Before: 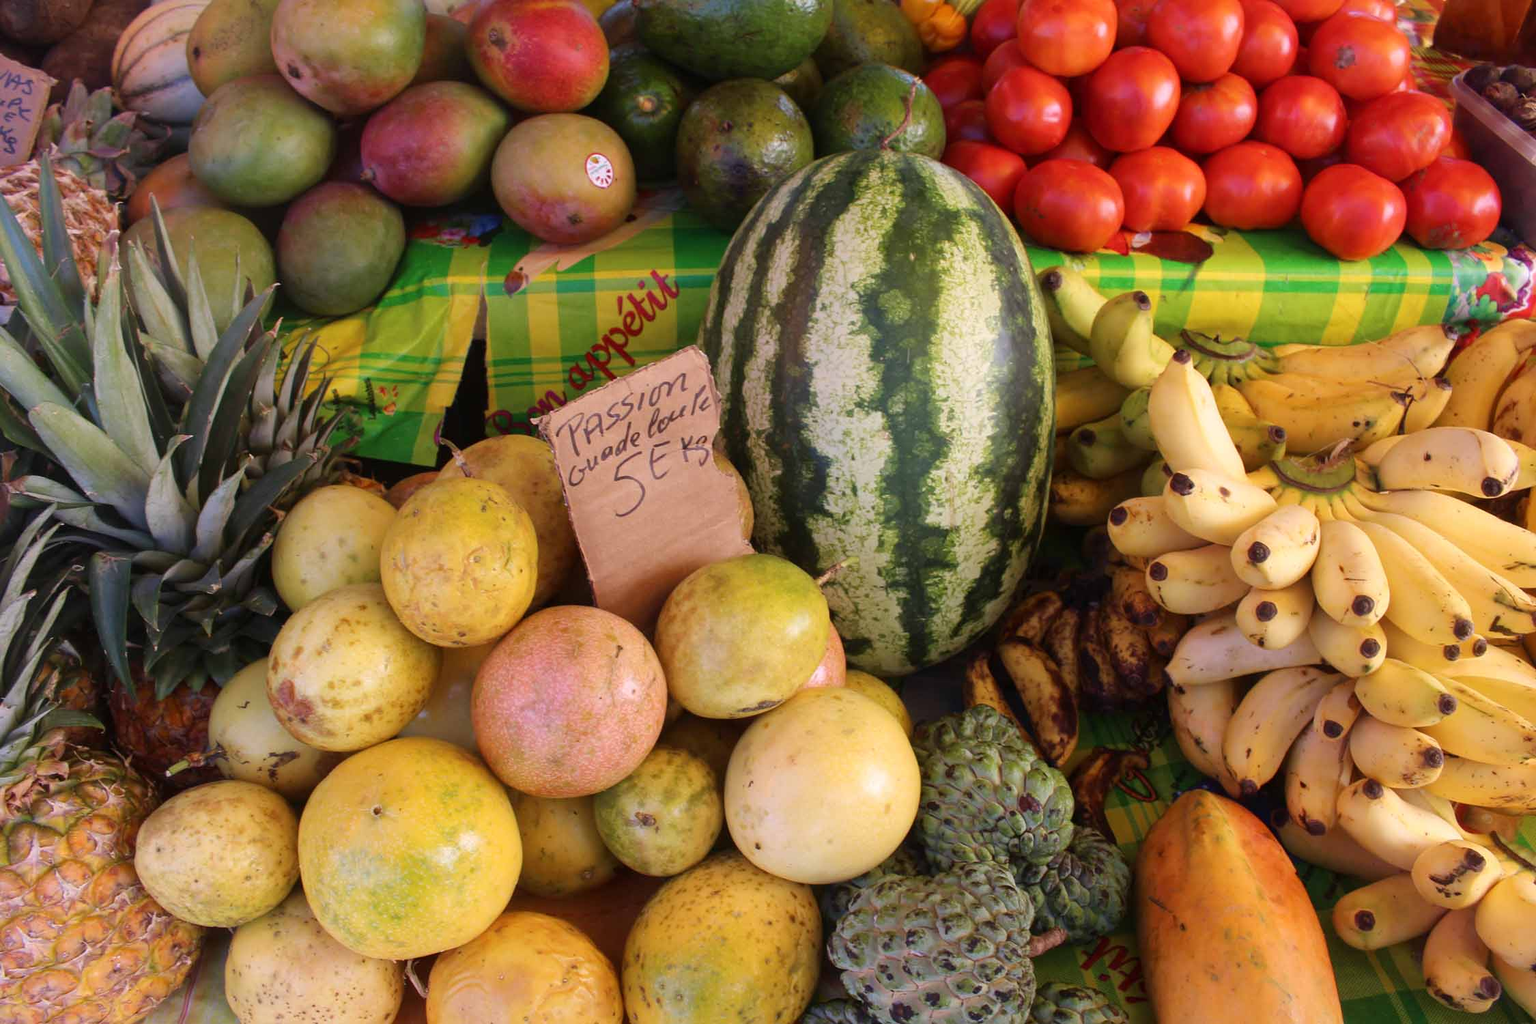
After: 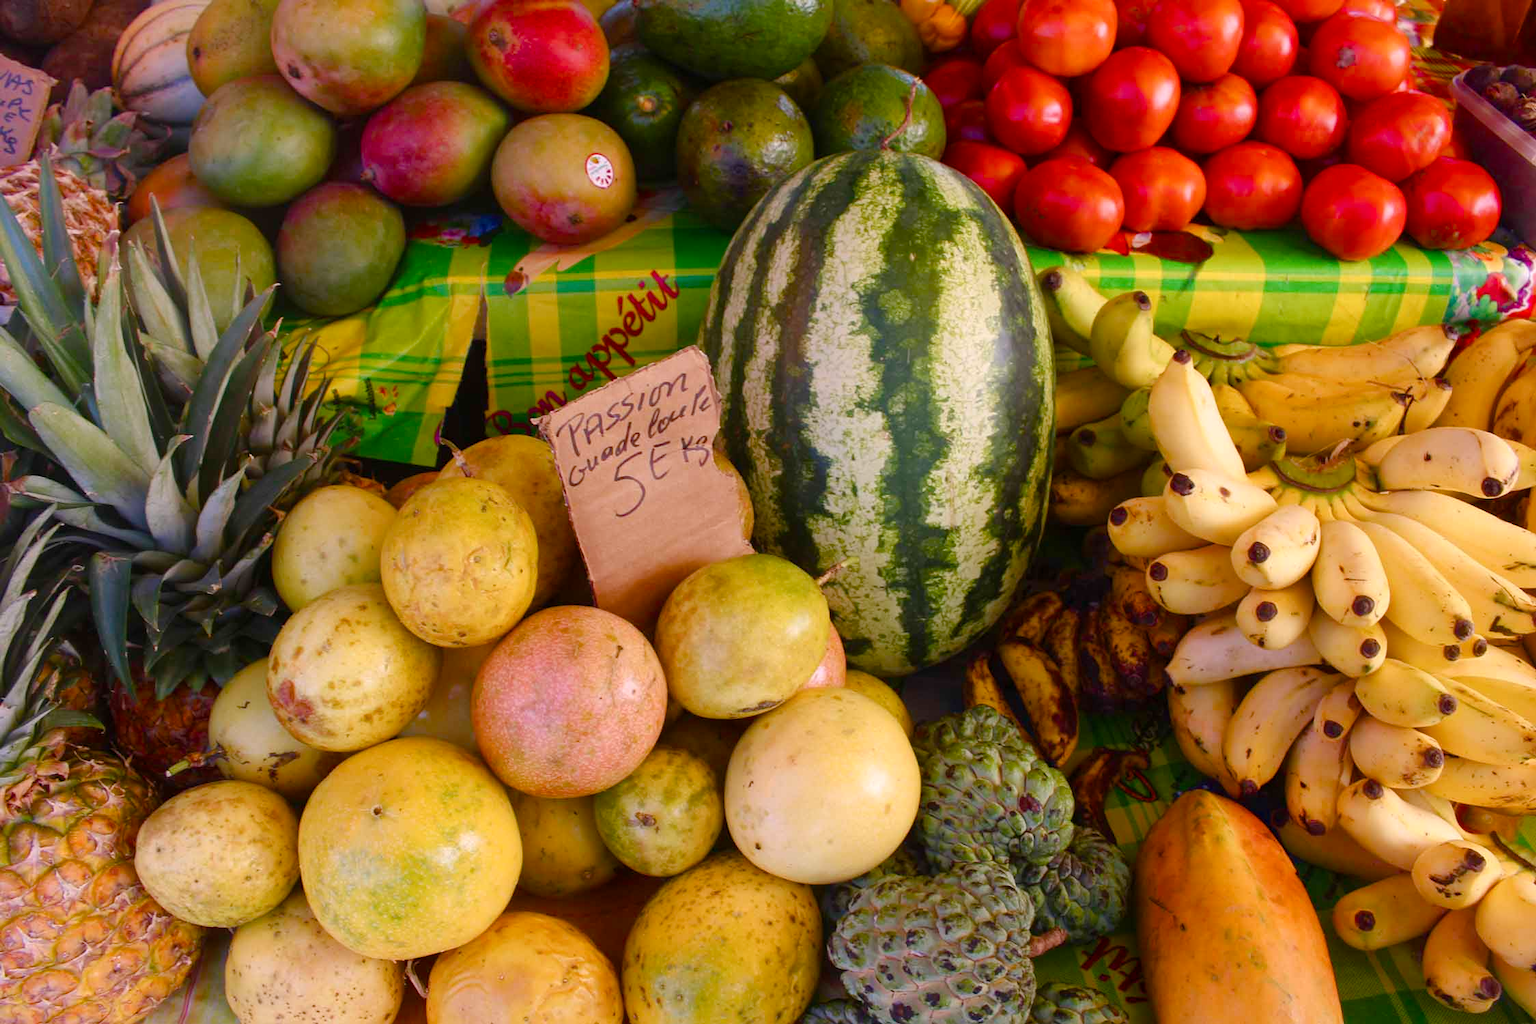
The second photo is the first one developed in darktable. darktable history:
color balance rgb: highlights gain › chroma 1.05%, highlights gain › hue 54.08°, linear chroma grading › global chroma 0.6%, perceptual saturation grading › global saturation 20%, perceptual saturation grading › highlights -25.557%, perceptual saturation grading › shadows 49.923%
